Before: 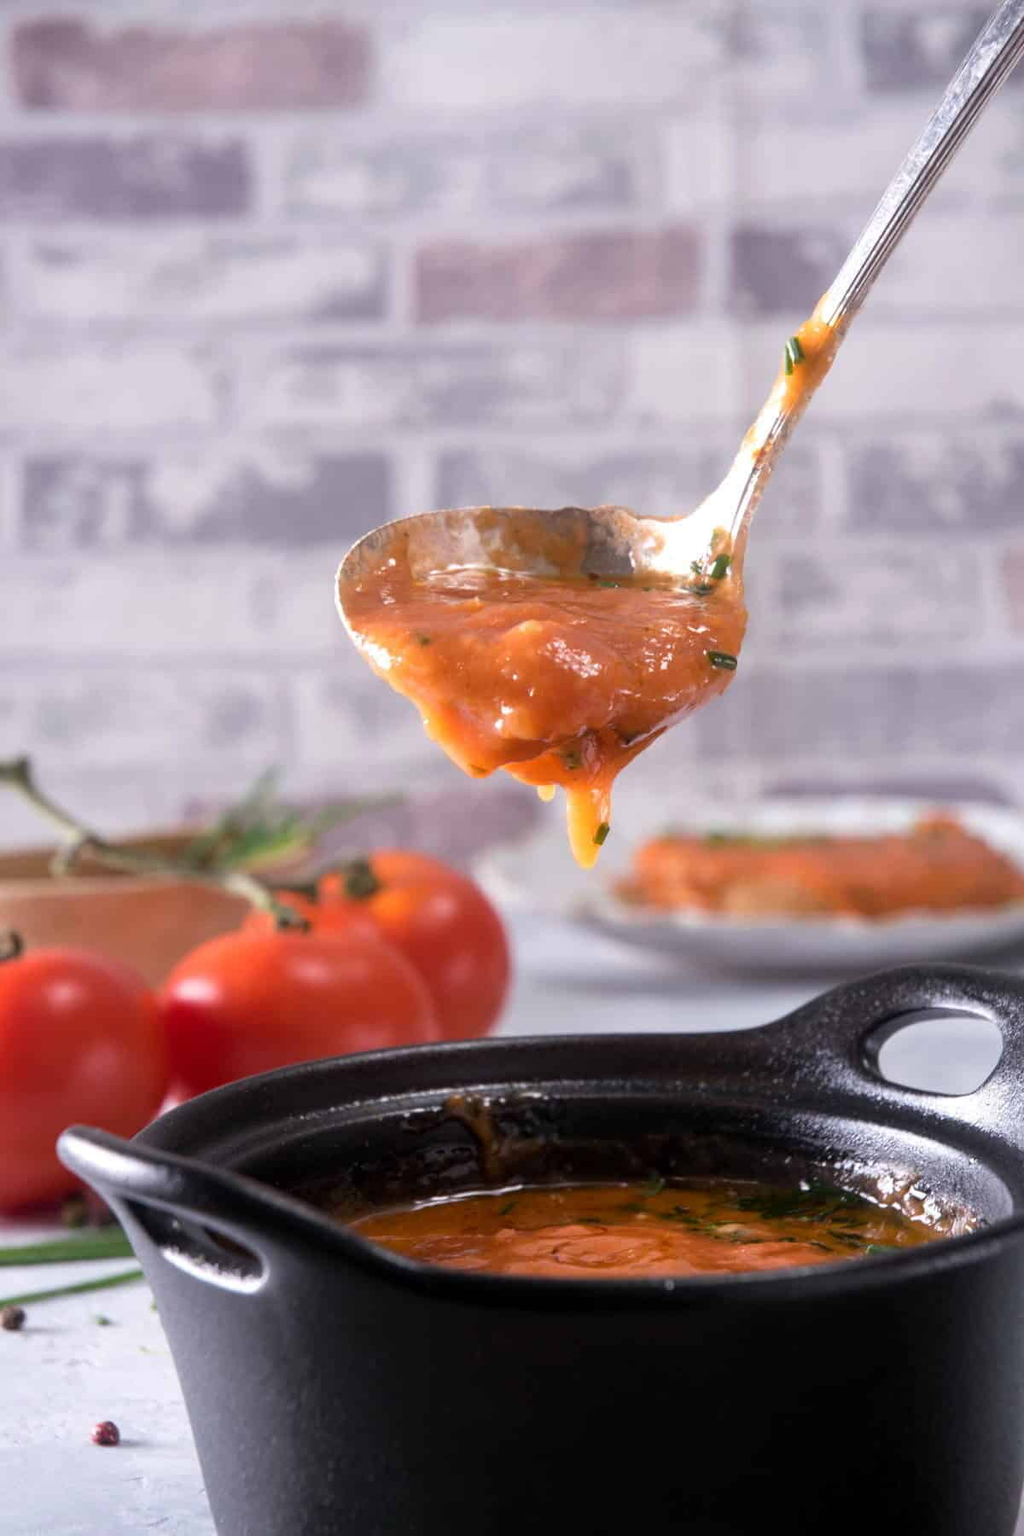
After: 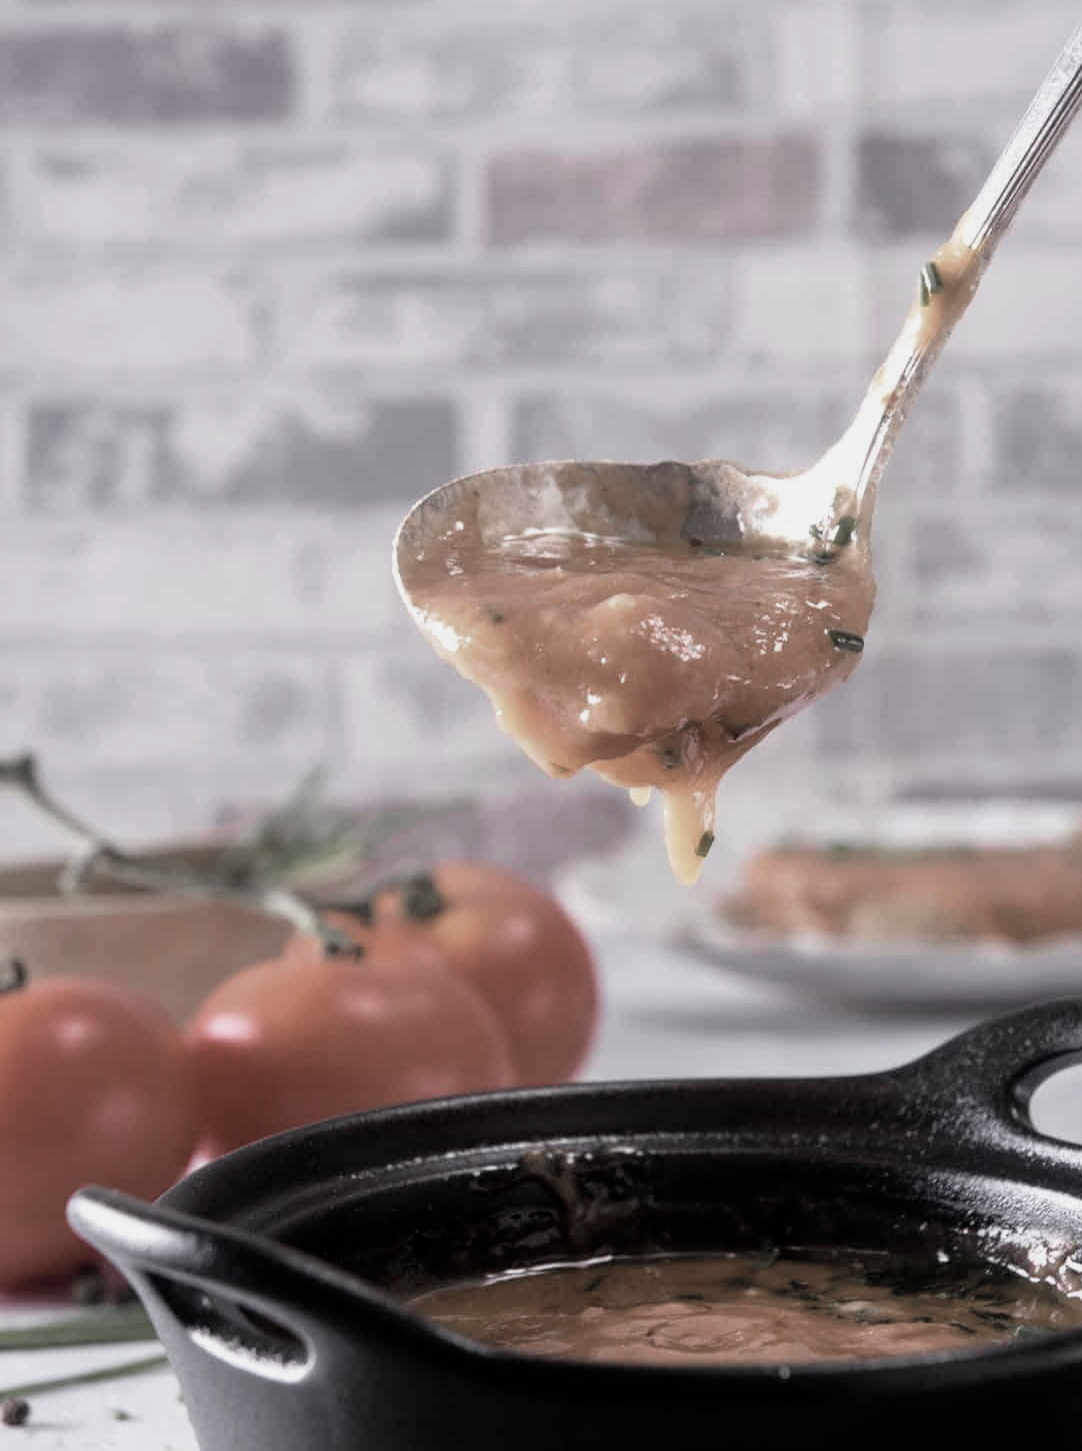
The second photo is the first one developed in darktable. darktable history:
crop: top 7.43%, right 9.767%, bottom 11.918%
color zones: curves: ch1 [(0, 0.34) (0.143, 0.164) (0.286, 0.152) (0.429, 0.176) (0.571, 0.173) (0.714, 0.188) (0.857, 0.199) (1, 0.34)]
filmic rgb: black relative exposure -9.49 EV, white relative exposure 3.02 EV, hardness 6.14, color science v6 (2022)
